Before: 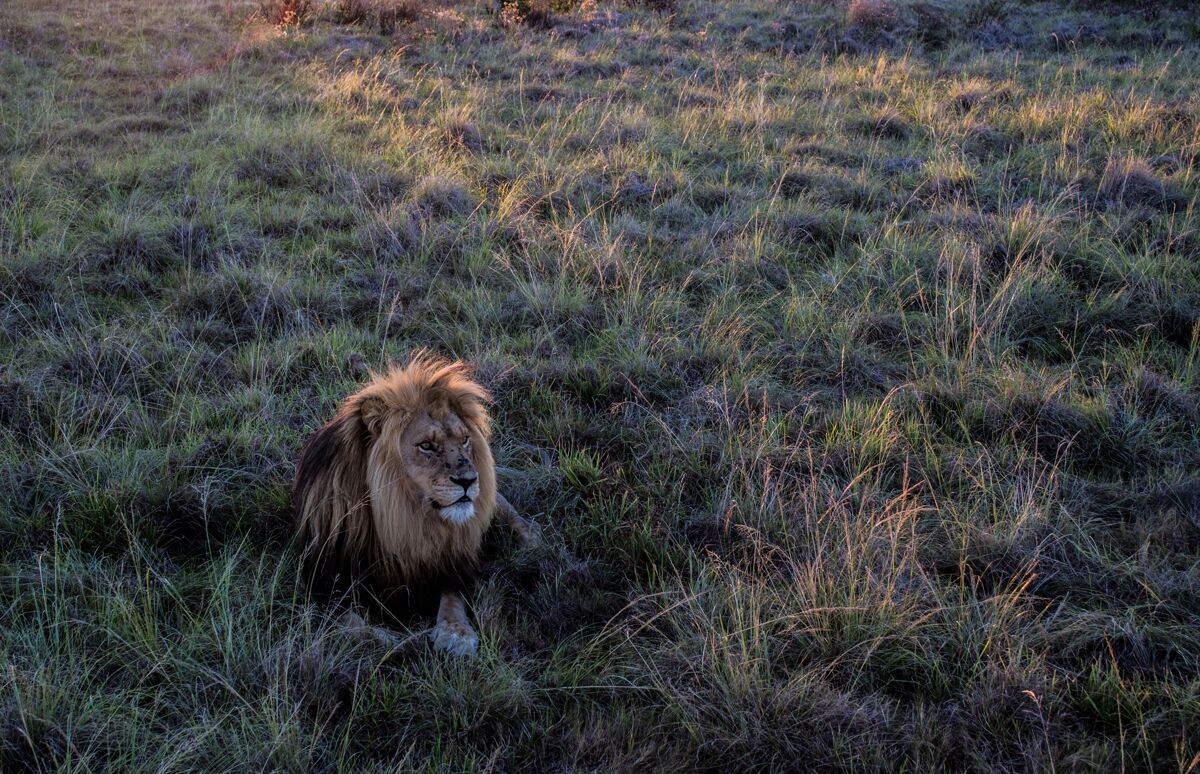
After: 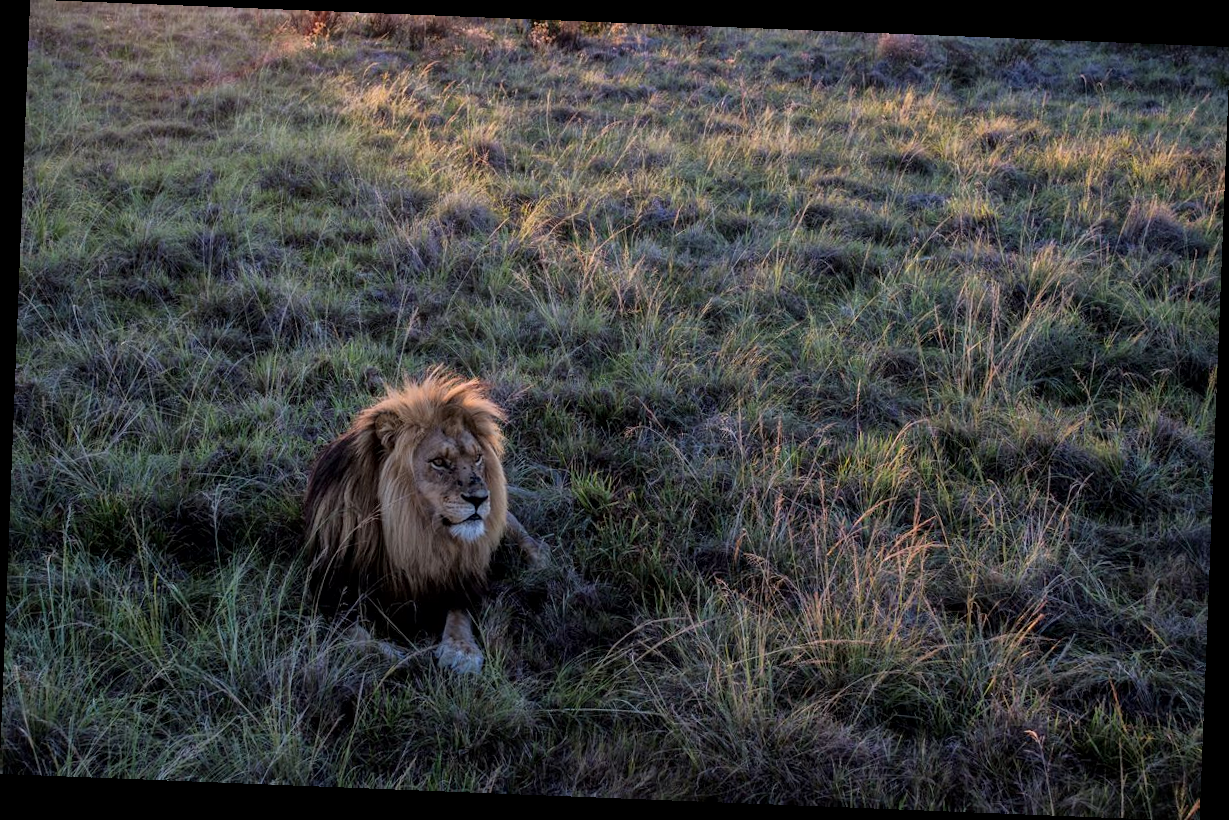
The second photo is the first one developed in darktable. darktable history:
rotate and perspective: rotation 2.27°, automatic cropping off
local contrast: mode bilateral grid, contrast 20, coarseness 50, detail 120%, midtone range 0.2
